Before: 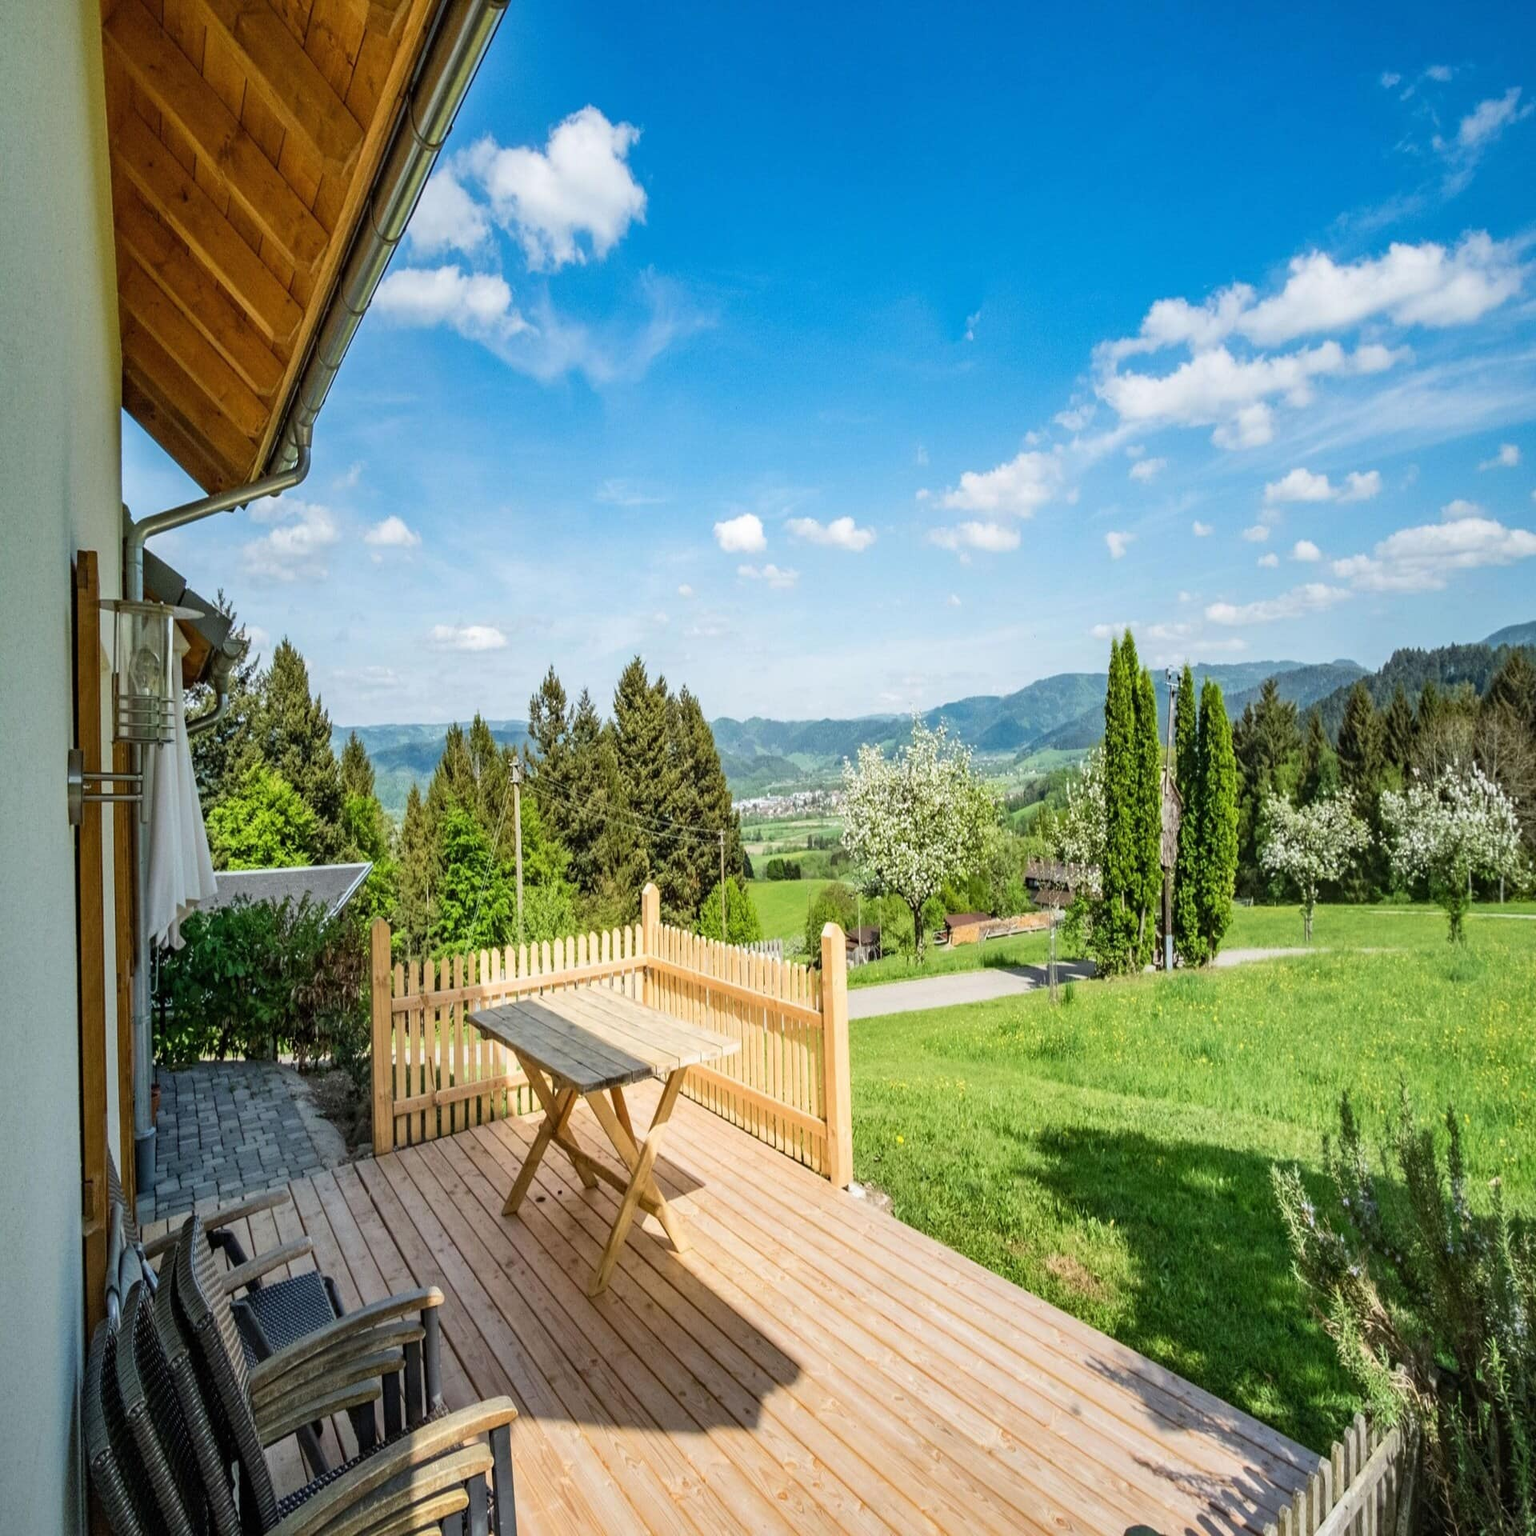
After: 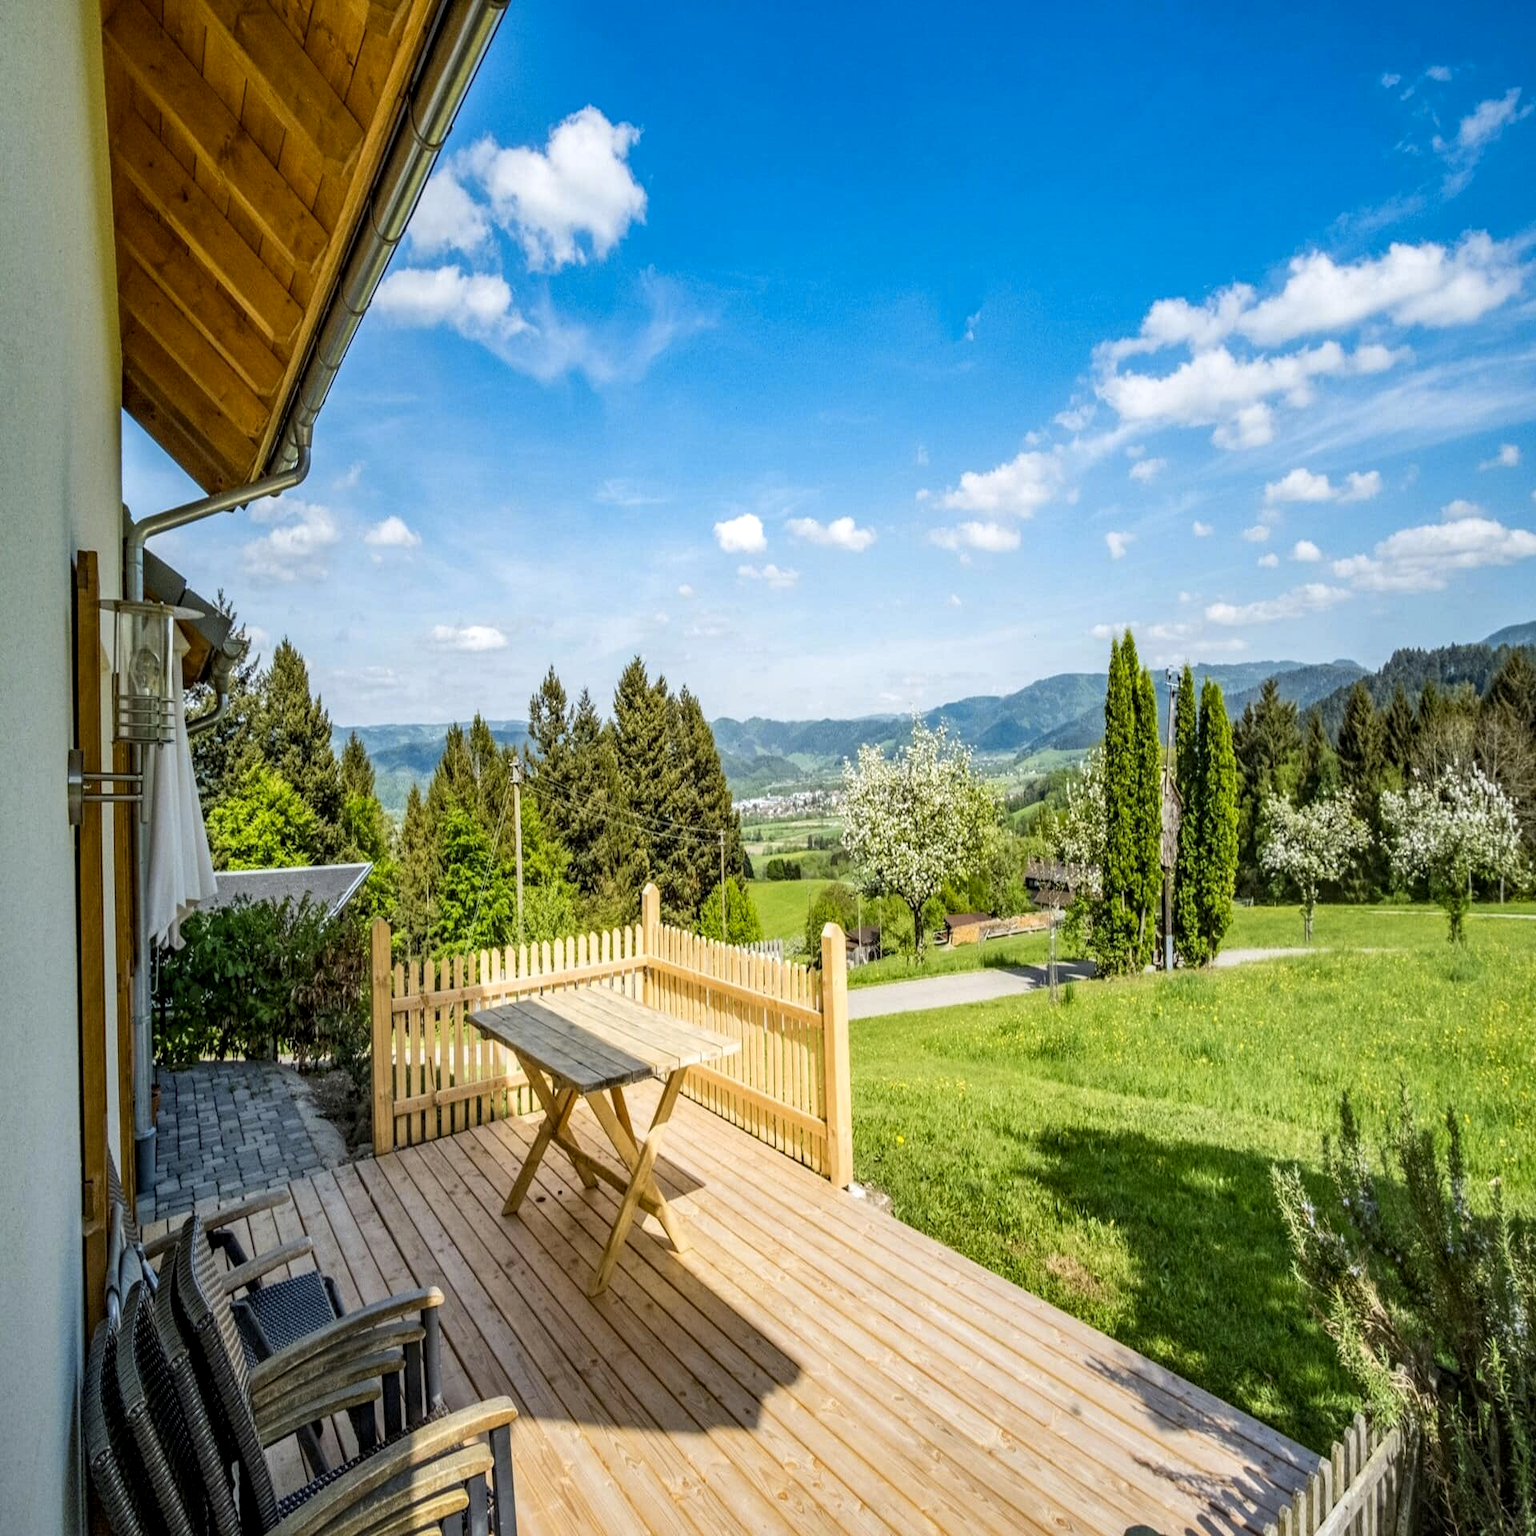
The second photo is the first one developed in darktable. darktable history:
color balance rgb: on, module defaults
local contrast: on, module defaults
color contrast: green-magenta contrast 0.8, blue-yellow contrast 1.1, unbound 0
